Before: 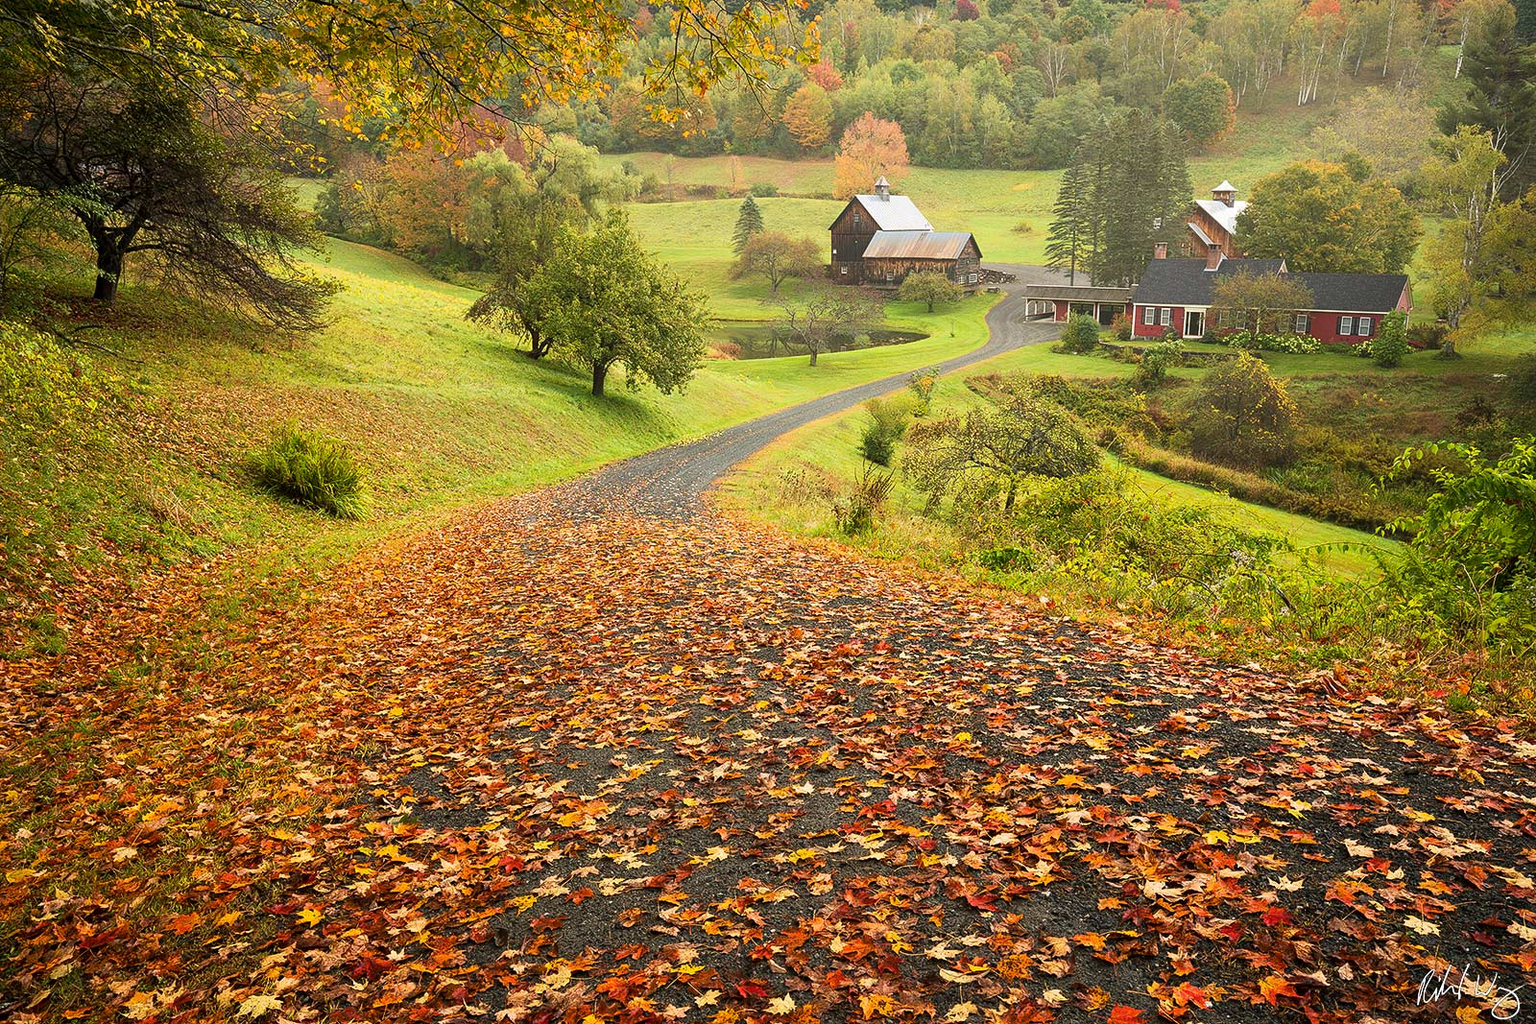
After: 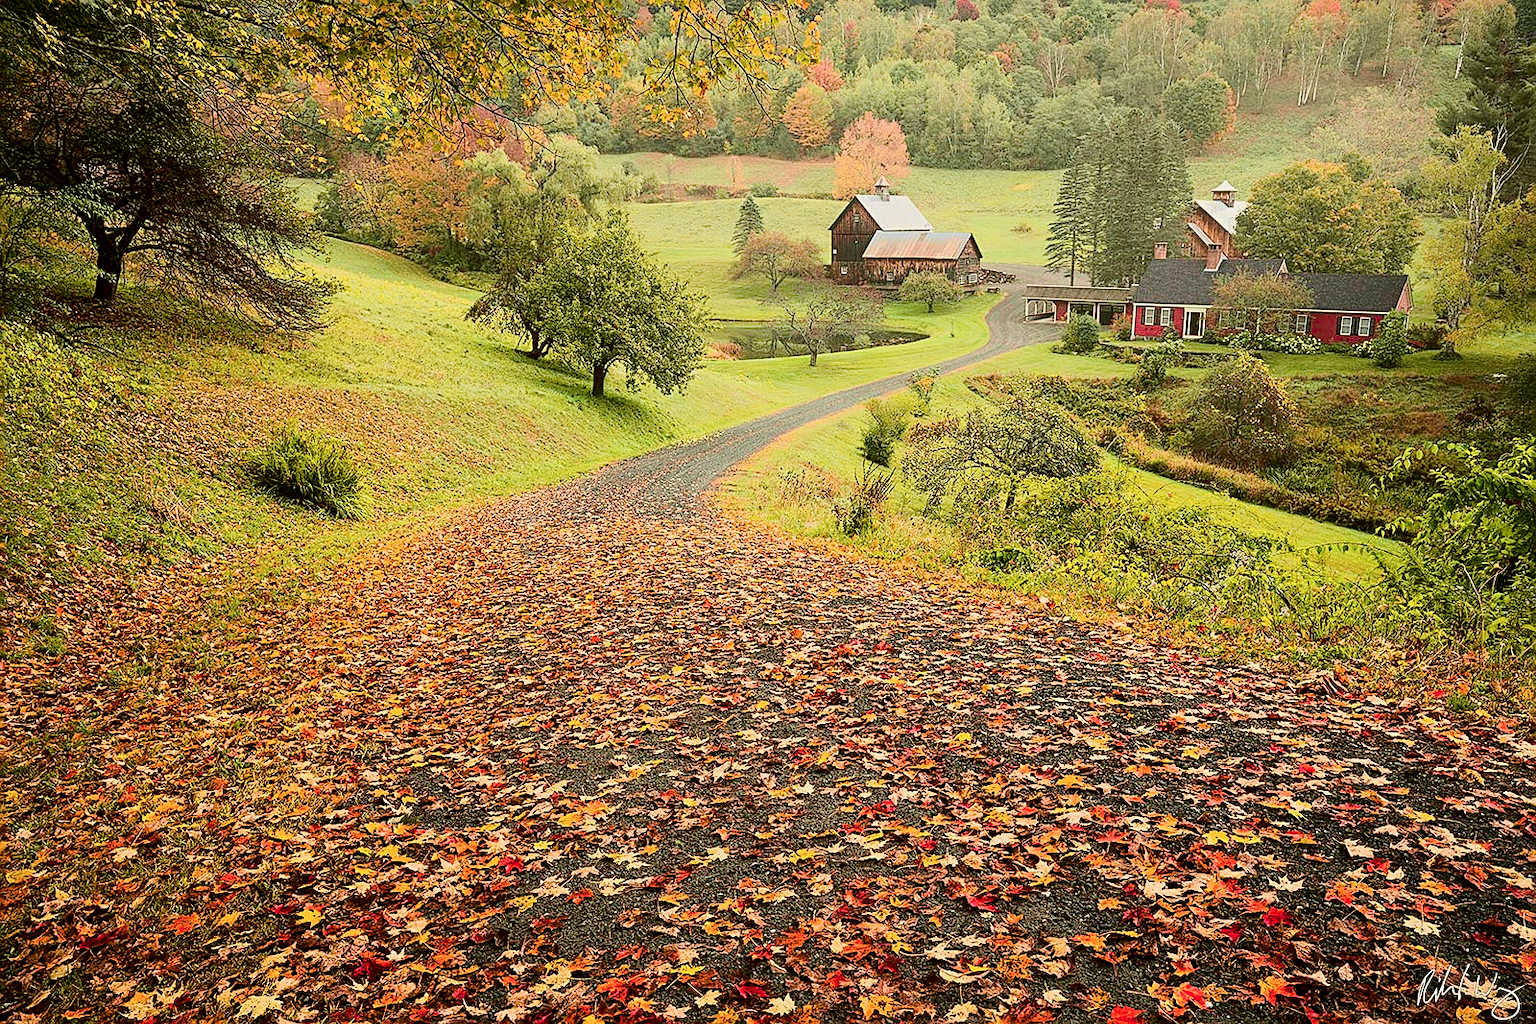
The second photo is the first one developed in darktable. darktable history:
shadows and highlights: shadows 25.52, highlights -25.96
color balance rgb: linear chroma grading › mid-tones 7.476%, perceptual saturation grading › global saturation 20%, perceptual saturation grading › highlights -25.338%, perceptual saturation grading › shadows 50.185%, global vibrance 20%
tone curve: curves: ch0 [(0, 0) (0.049, 0.01) (0.154, 0.081) (0.491, 0.56) (0.739, 0.794) (0.992, 0.937)]; ch1 [(0, 0) (0.172, 0.123) (0.317, 0.272) (0.401, 0.422) (0.499, 0.497) (0.531, 0.54) (0.615, 0.603) (0.741, 0.783) (1, 1)]; ch2 [(0, 0) (0.411, 0.424) (0.462, 0.483) (0.544, 0.56) (0.686, 0.638) (1, 1)], color space Lab, independent channels
sharpen: on, module defaults
